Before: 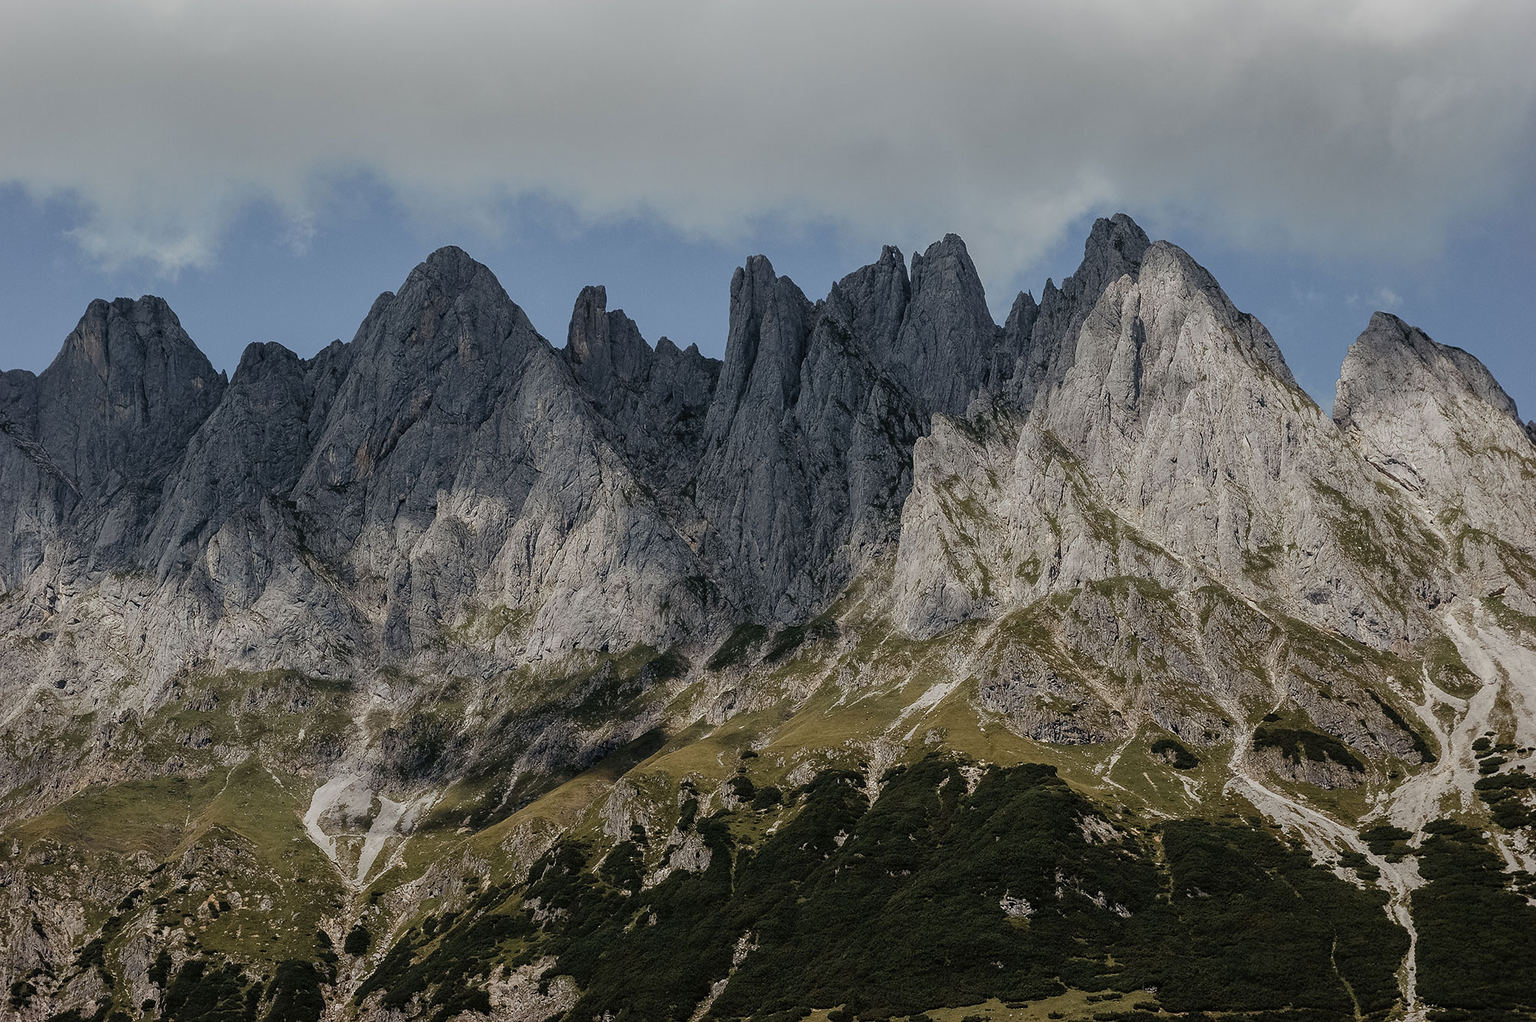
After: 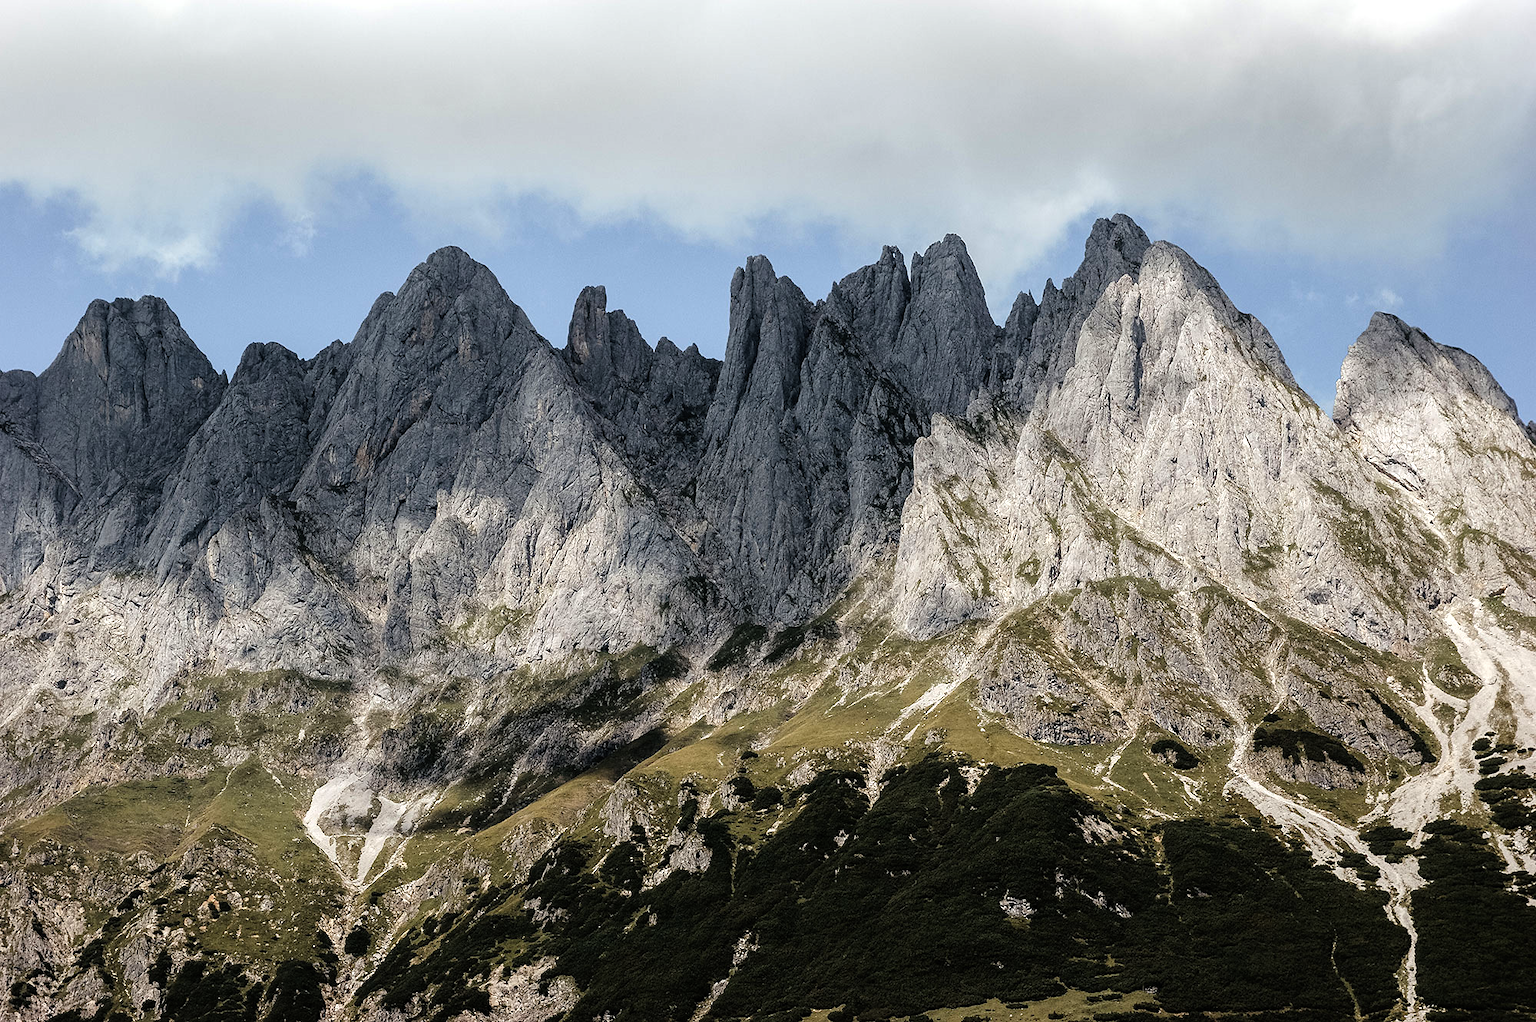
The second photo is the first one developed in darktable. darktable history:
color calibration: illuminant same as pipeline (D50), adaptation none (bypass), x 0.332, y 0.334, temperature 5023.52 K, saturation algorithm version 1 (2020)
tone equalizer: -8 EV -1.08 EV, -7 EV -0.973 EV, -6 EV -0.843 EV, -5 EV -0.599 EV, -3 EV 0.604 EV, -2 EV 0.88 EV, -1 EV 0.986 EV, +0 EV 1.07 EV
